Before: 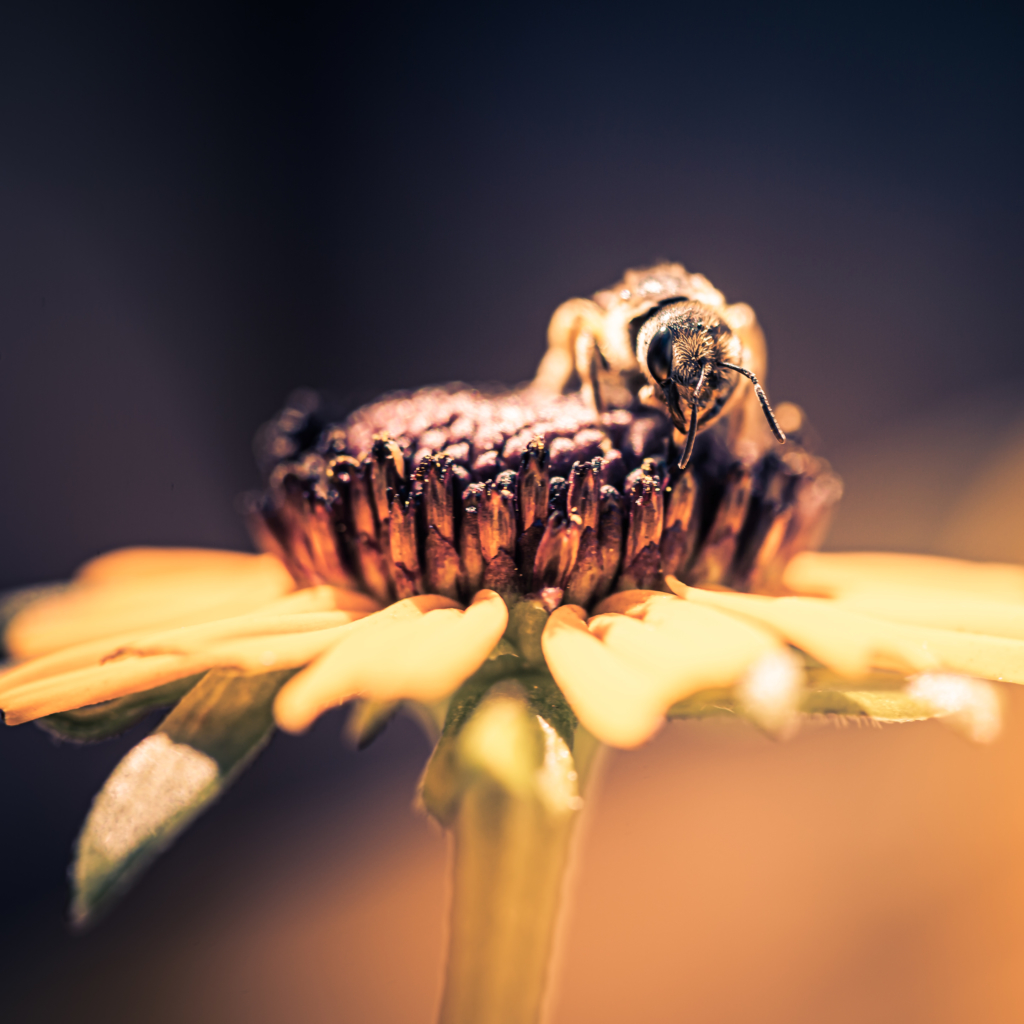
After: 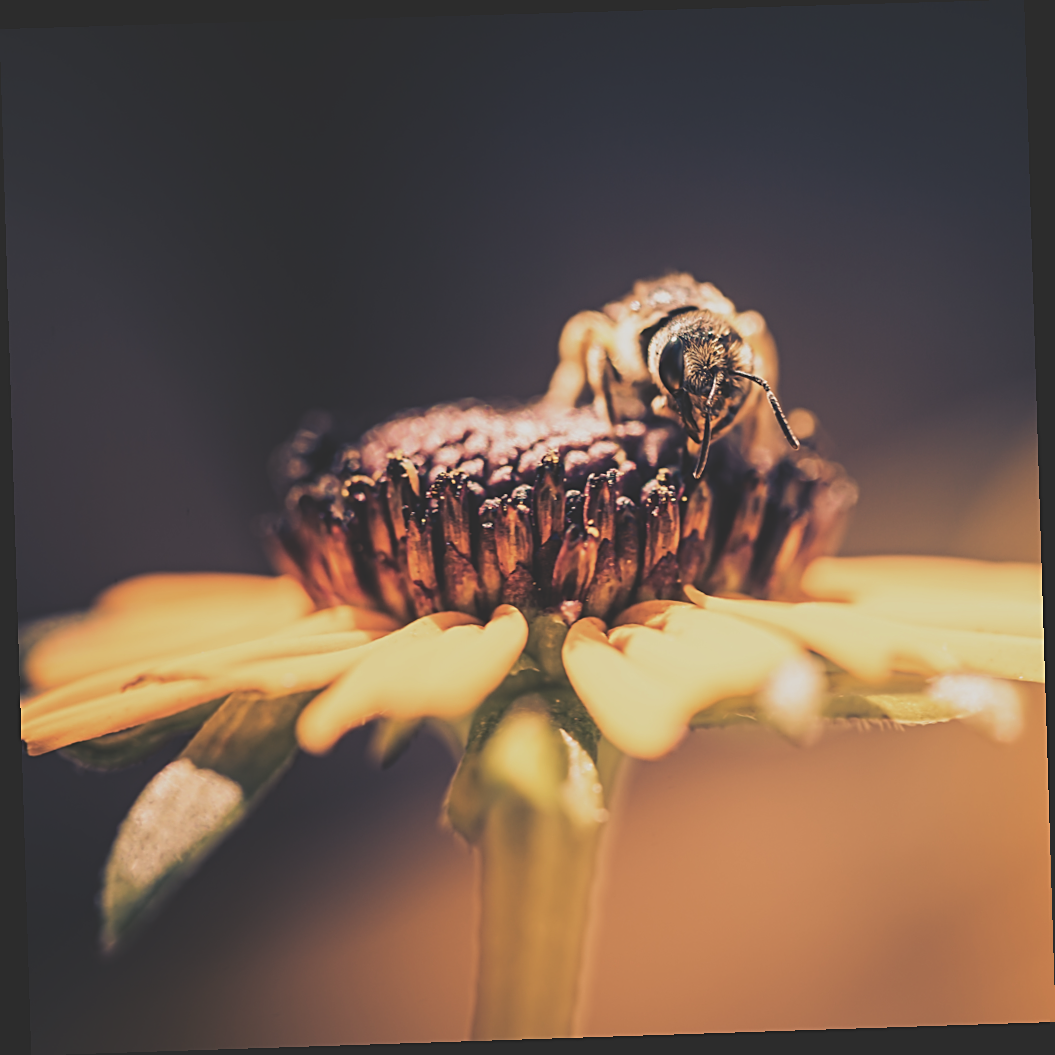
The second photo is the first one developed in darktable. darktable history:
sharpen: on, module defaults
rotate and perspective: rotation -1.77°, lens shift (horizontal) 0.004, automatic cropping off
exposure: black level correction -0.036, exposure -0.497 EV, compensate highlight preservation false
